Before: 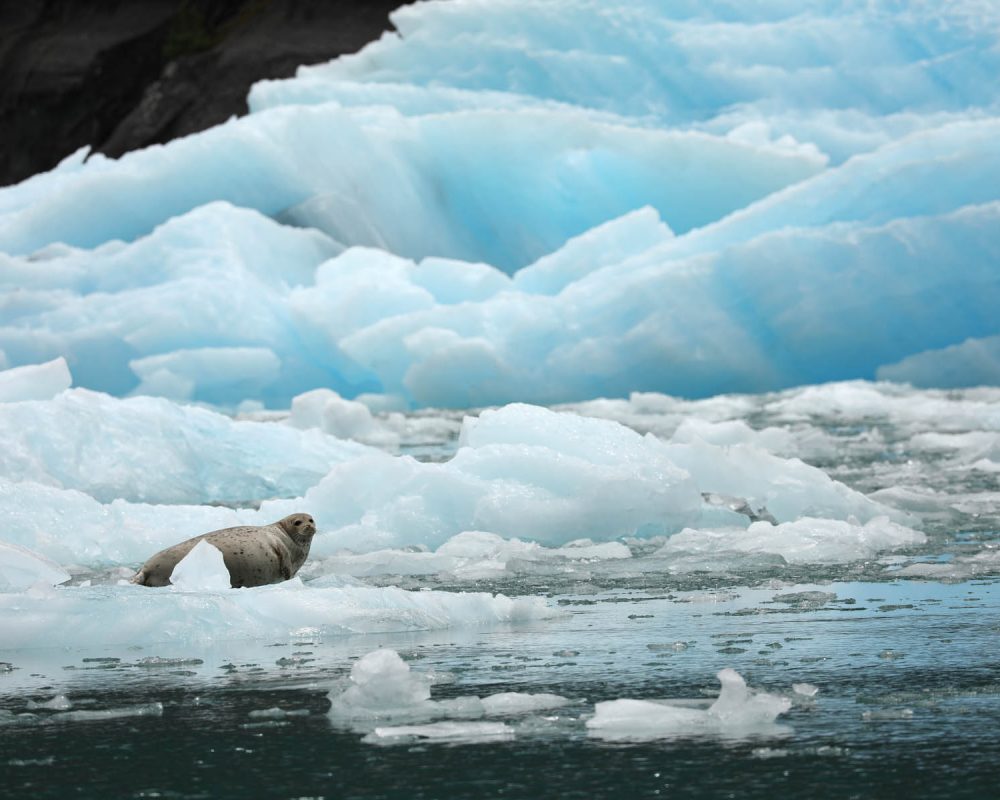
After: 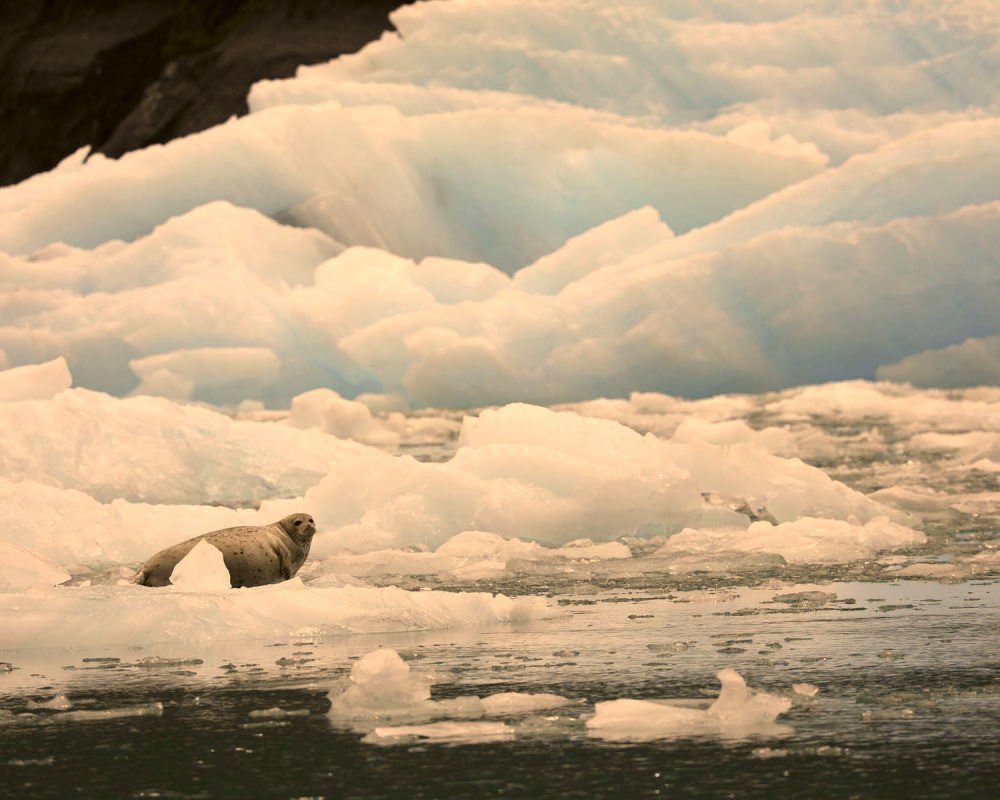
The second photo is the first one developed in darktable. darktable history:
color correction: highlights a* 17.94, highlights b* 35.39, shadows a* 1.48, shadows b* 6.42, saturation 1.01
contrast brightness saturation: saturation -0.17
